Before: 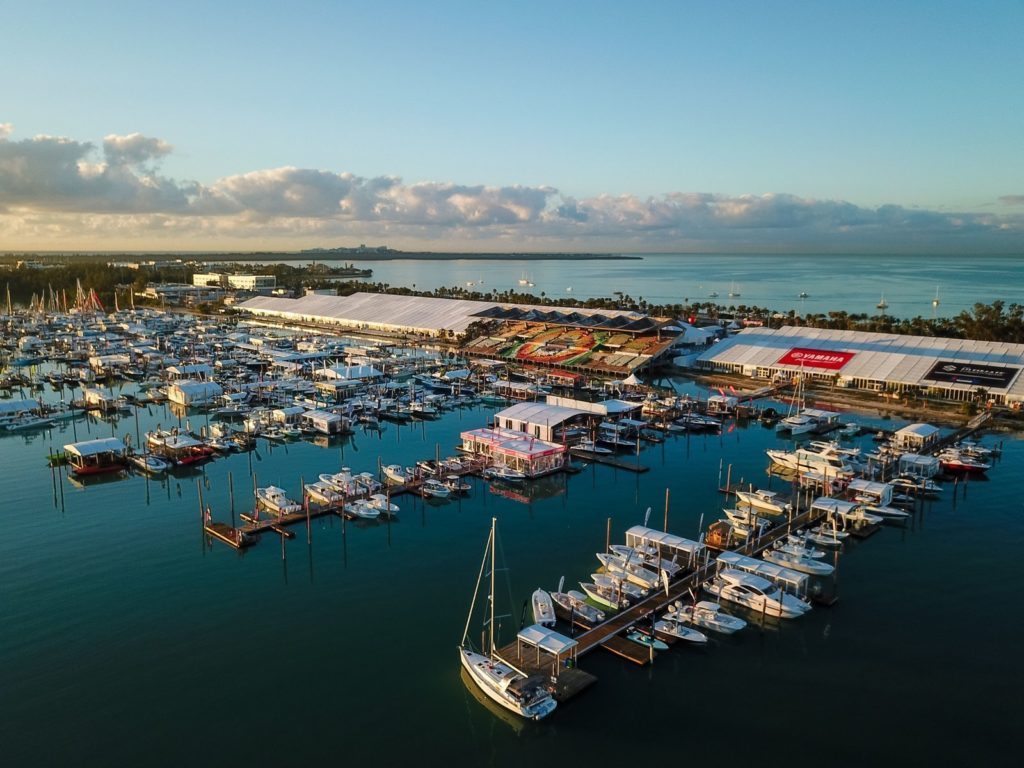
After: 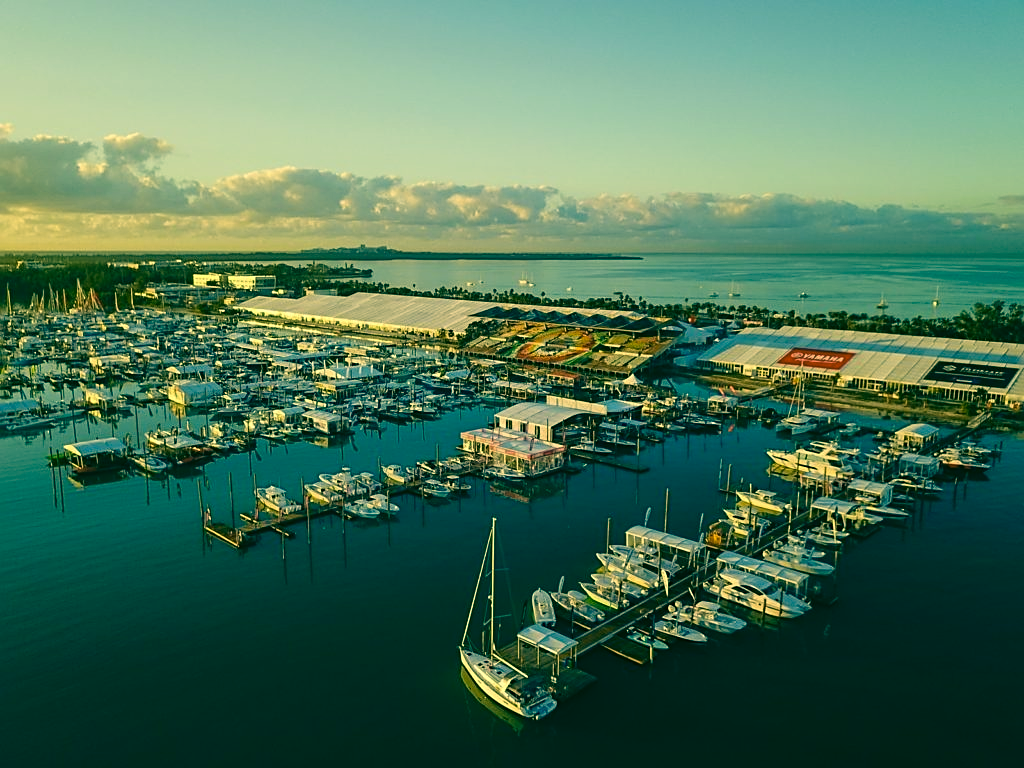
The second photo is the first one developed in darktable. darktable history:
color correction: highlights a* 1.83, highlights b* 34.02, shadows a* -36.68, shadows b* -5.48
sharpen: on, module defaults
